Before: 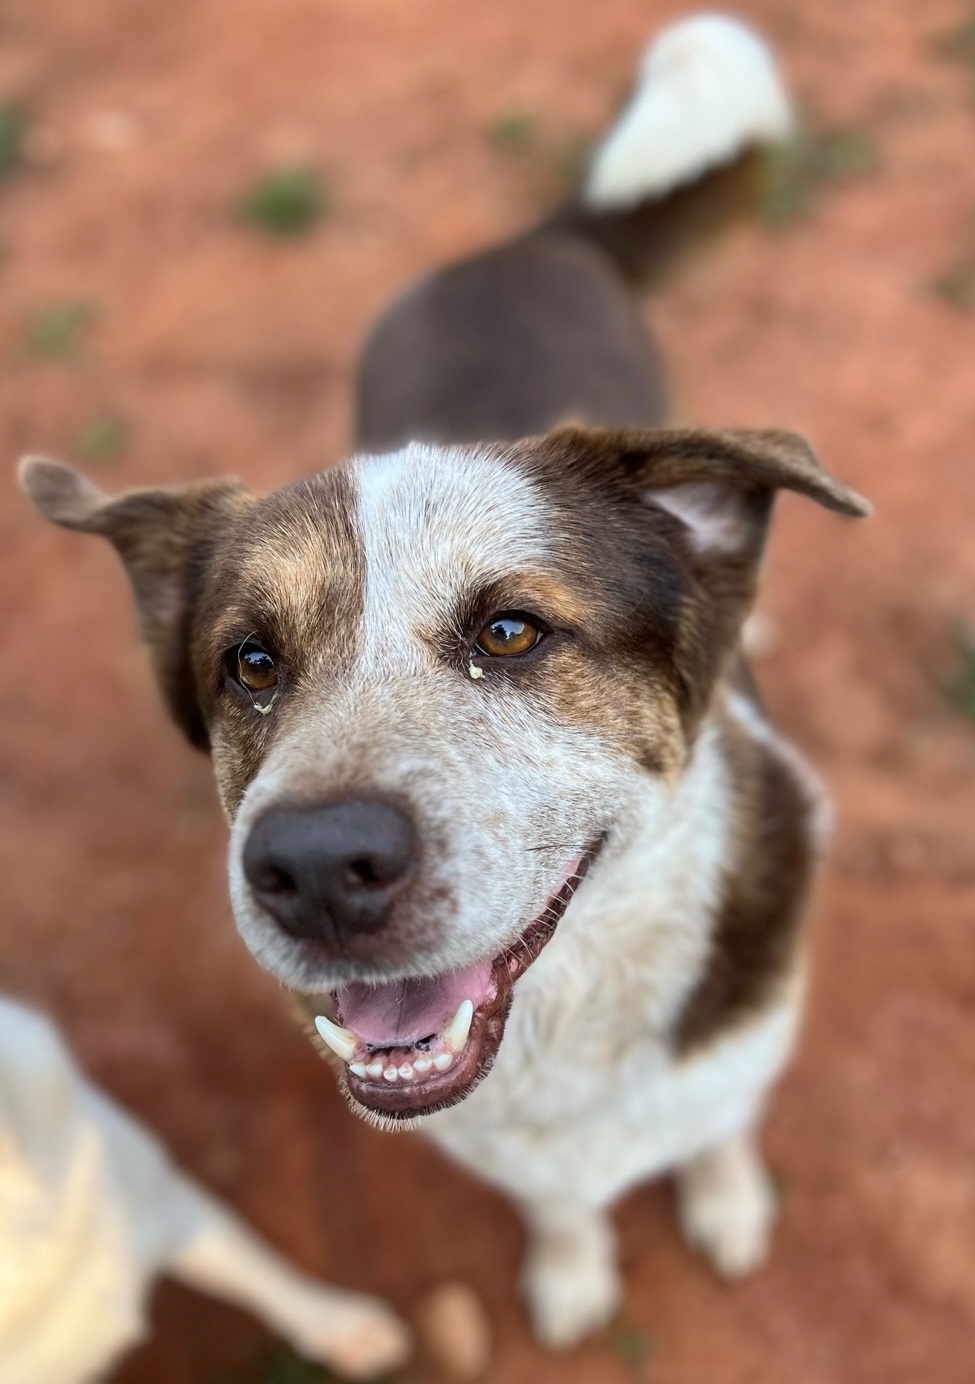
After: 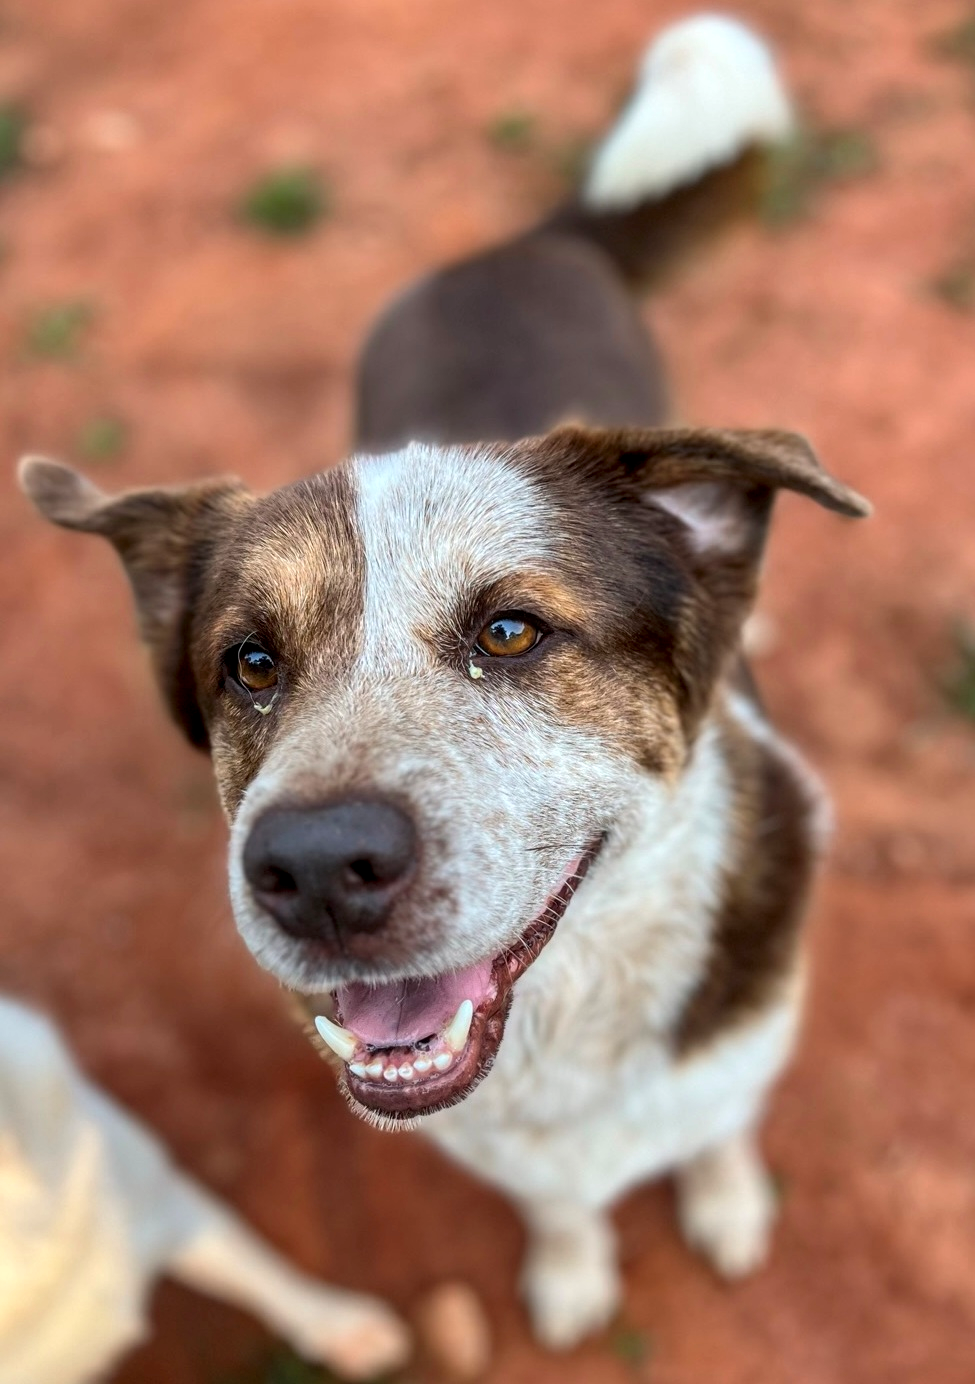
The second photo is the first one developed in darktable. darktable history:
exposure: compensate highlight preservation false
local contrast: on, module defaults
tone equalizer: smoothing diameter 2.09%, edges refinement/feathering 15.29, mask exposure compensation -1.57 EV, filter diffusion 5
